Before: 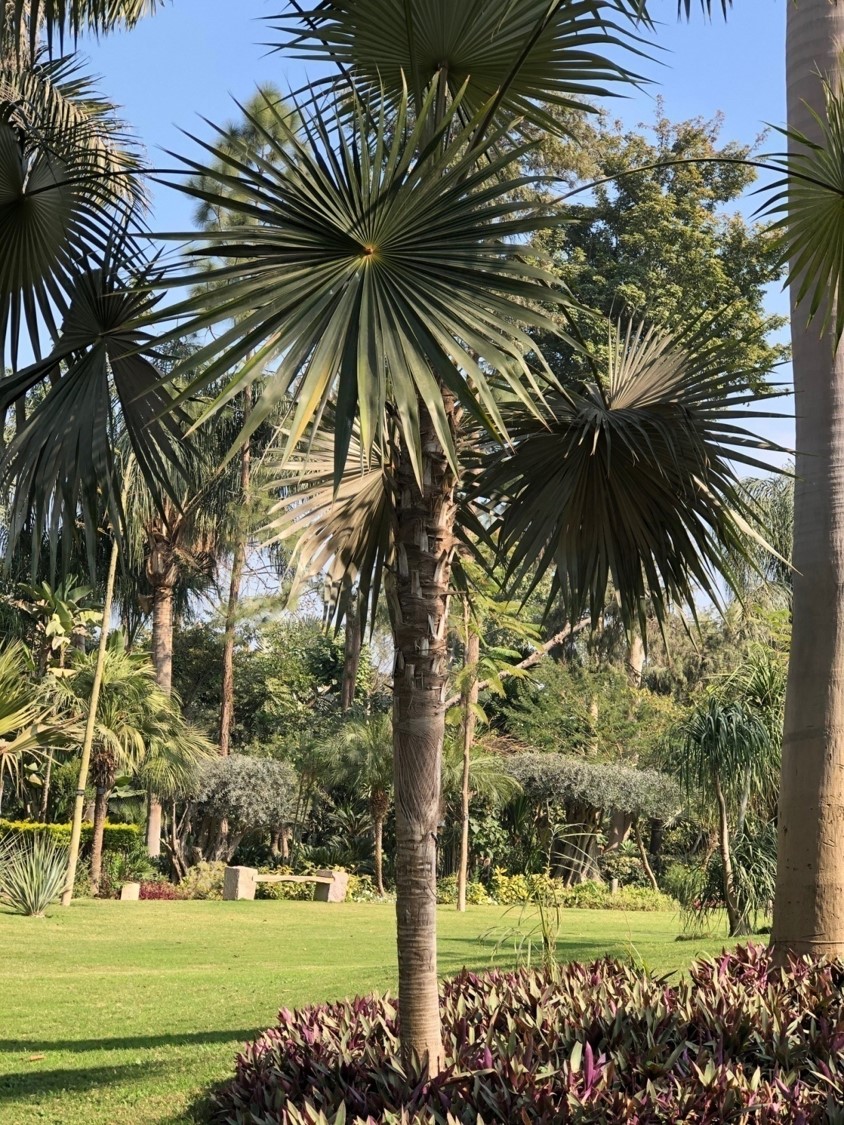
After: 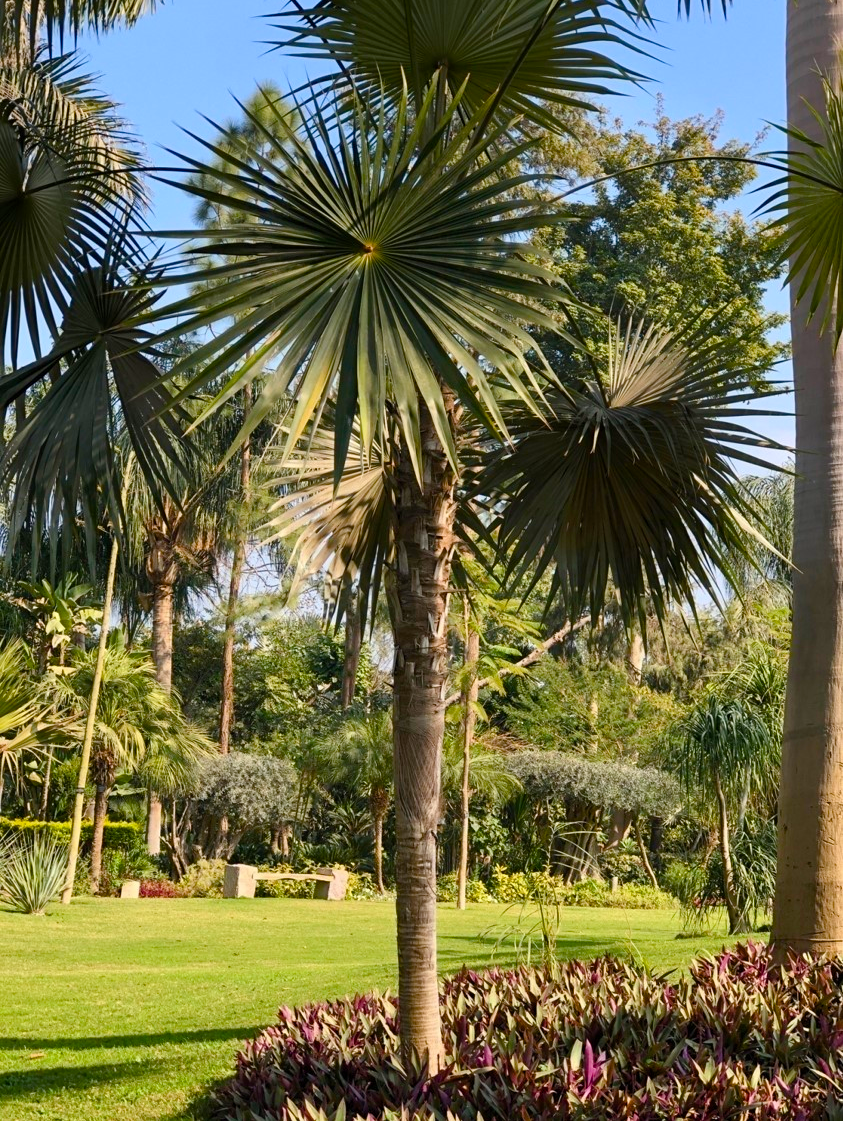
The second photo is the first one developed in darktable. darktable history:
crop: top 0.223%, bottom 0.111%
color balance rgb: linear chroma grading › global chroma 15.399%, perceptual saturation grading › global saturation 20%, perceptual saturation grading › highlights -25.902%, perceptual saturation grading › shadows 26.109%, global vibrance 20%
